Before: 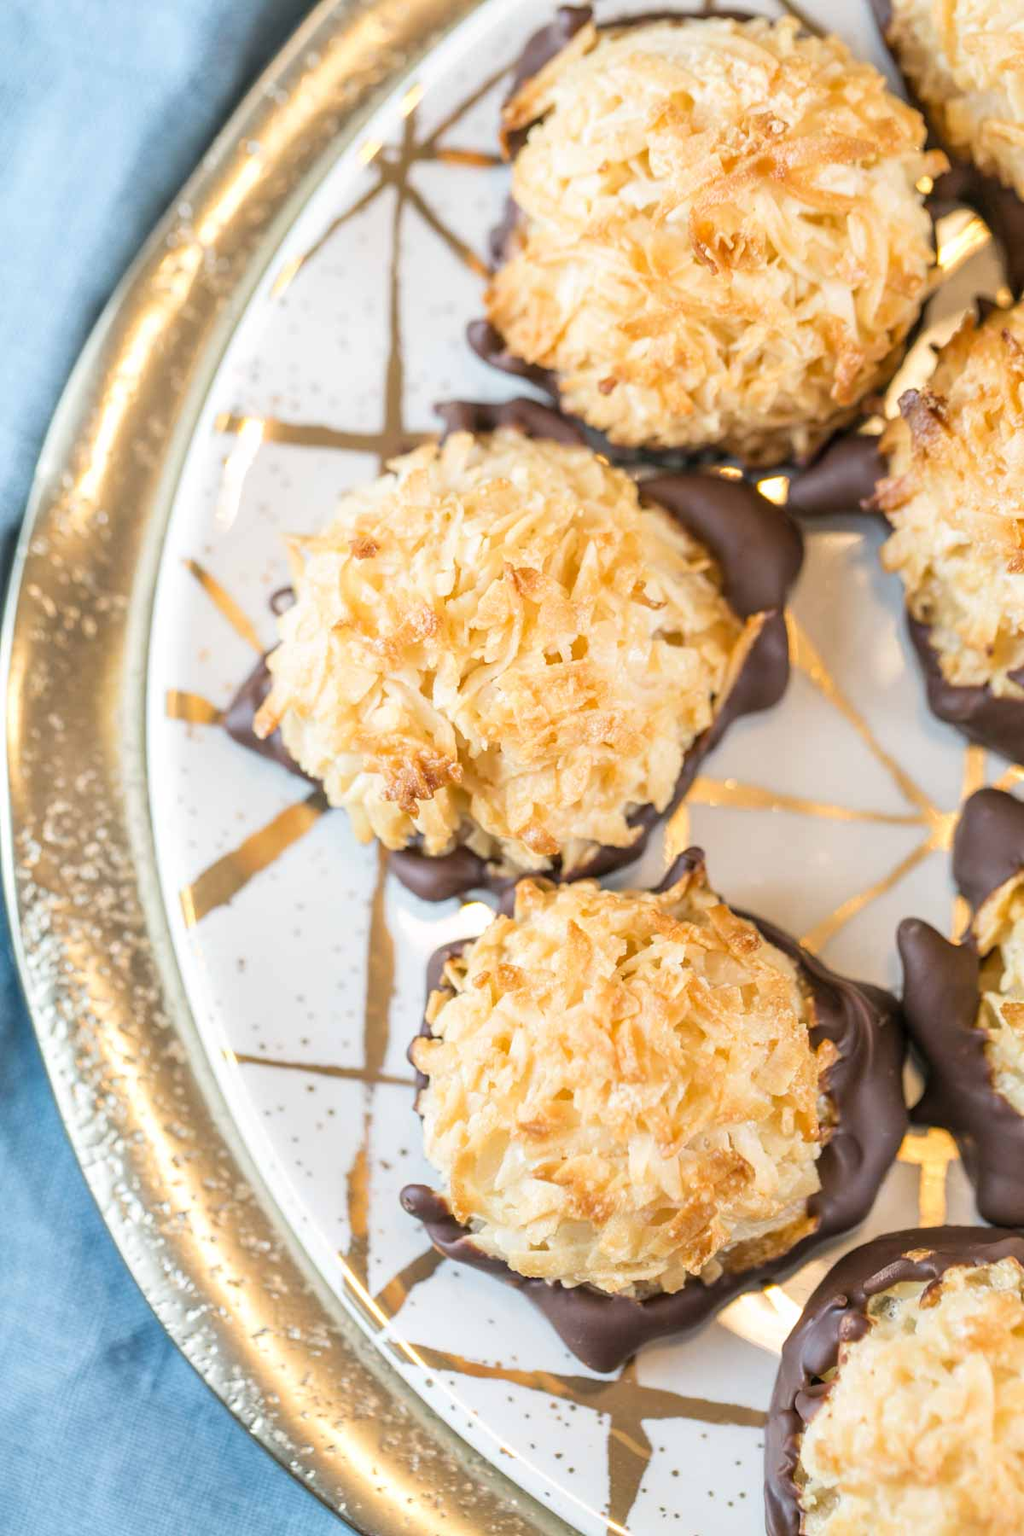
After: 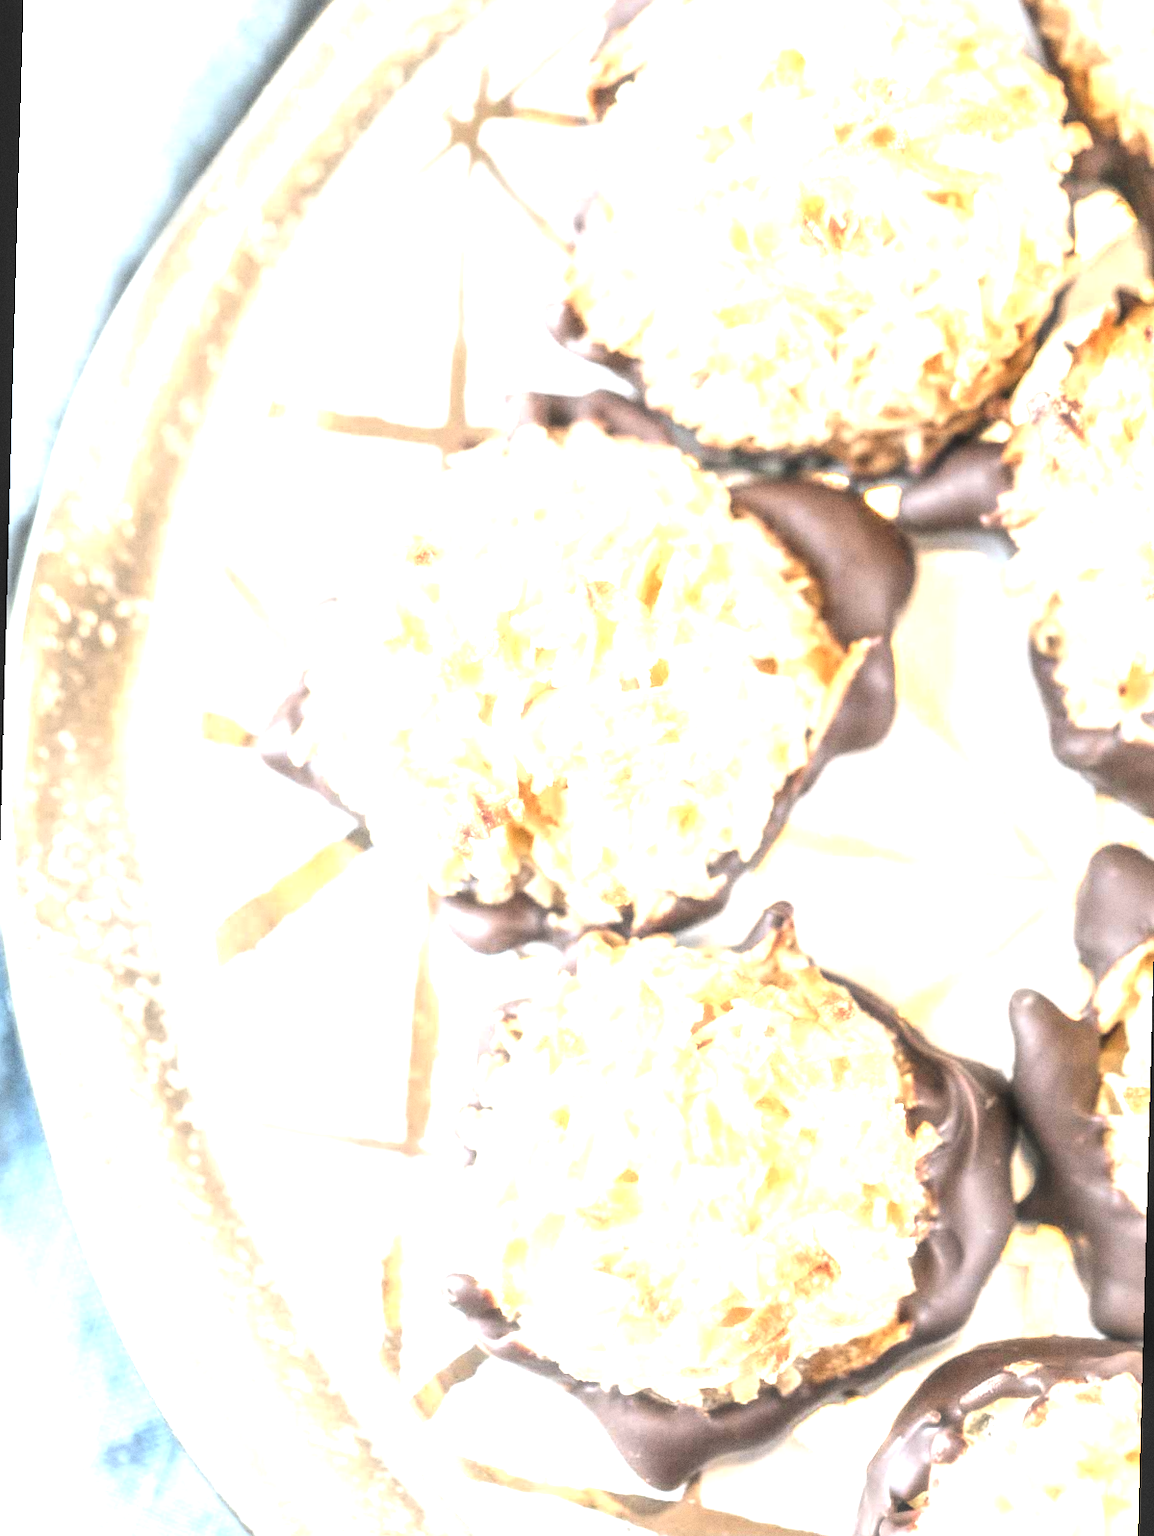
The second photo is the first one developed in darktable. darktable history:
haze removal: strength -0.9, distance 0.225, compatibility mode true, adaptive false
local contrast: on, module defaults
grain: on, module defaults
crop: top 0.448%, right 0.264%, bottom 5.045%
contrast equalizer: y [[0.5, 0.5, 0.501, 0.63, 0.504, 0.5], [0.5 ×6], [0.5 ×6], [0 ×6], [0 ×6]]
exposure: black level correction 0, exposure 1.388 EV, compensate exposure bias true, compensate highlight preservation false
rotate and perspective: rotation 1.57°, crop left 0.018, crop right 0.982, crop top 0.039, crop bottom 0.961
